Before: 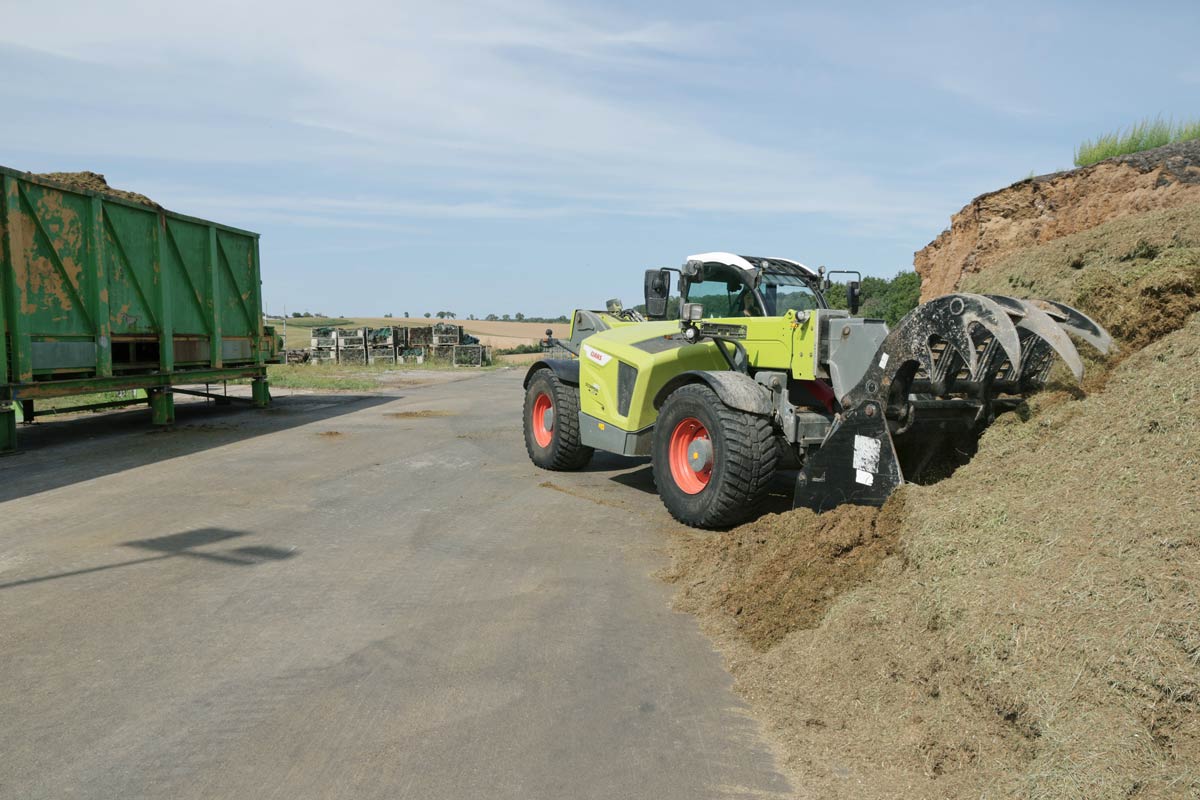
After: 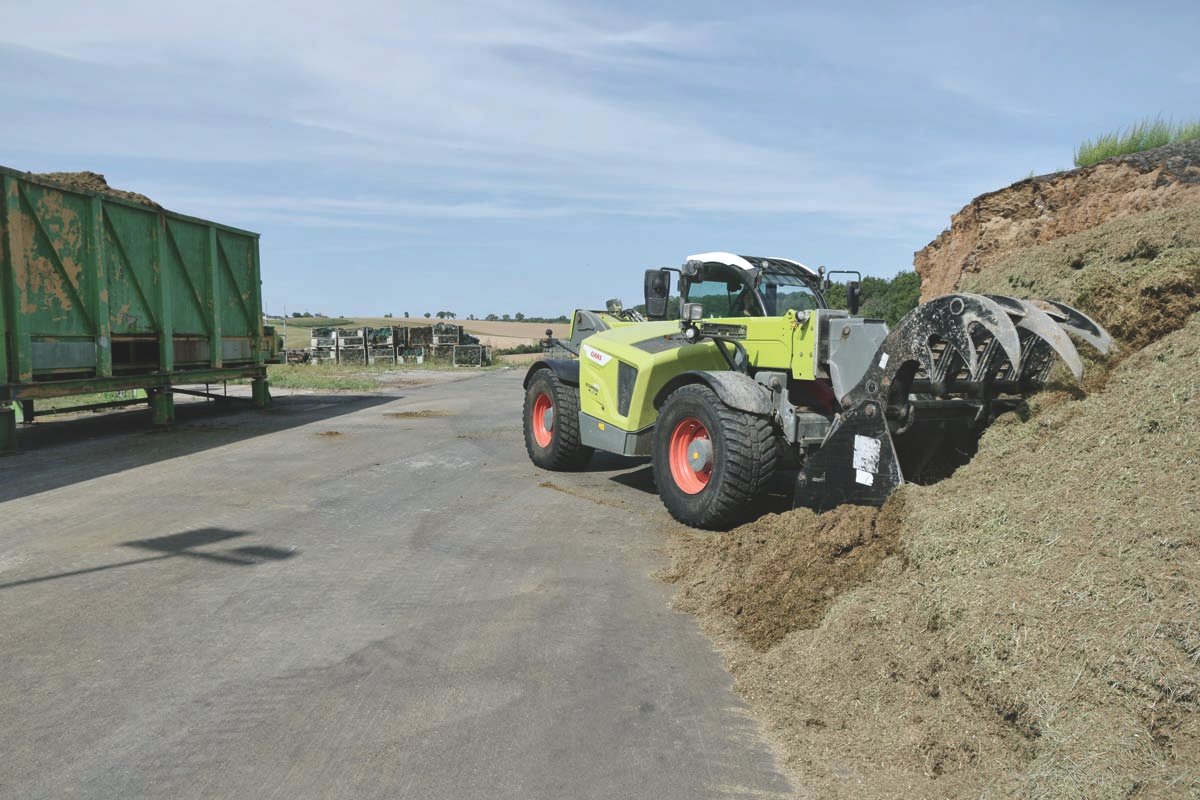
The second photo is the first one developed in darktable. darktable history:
exposure: black level correction -0.025, exposure -0.117 EV, compensate highlight preservation false
white balance: red 0.976, blue 1.04
local contrast: mode bilateral grid, contrast 20, coarseness 50, detail 148%, midtone range 0.2
